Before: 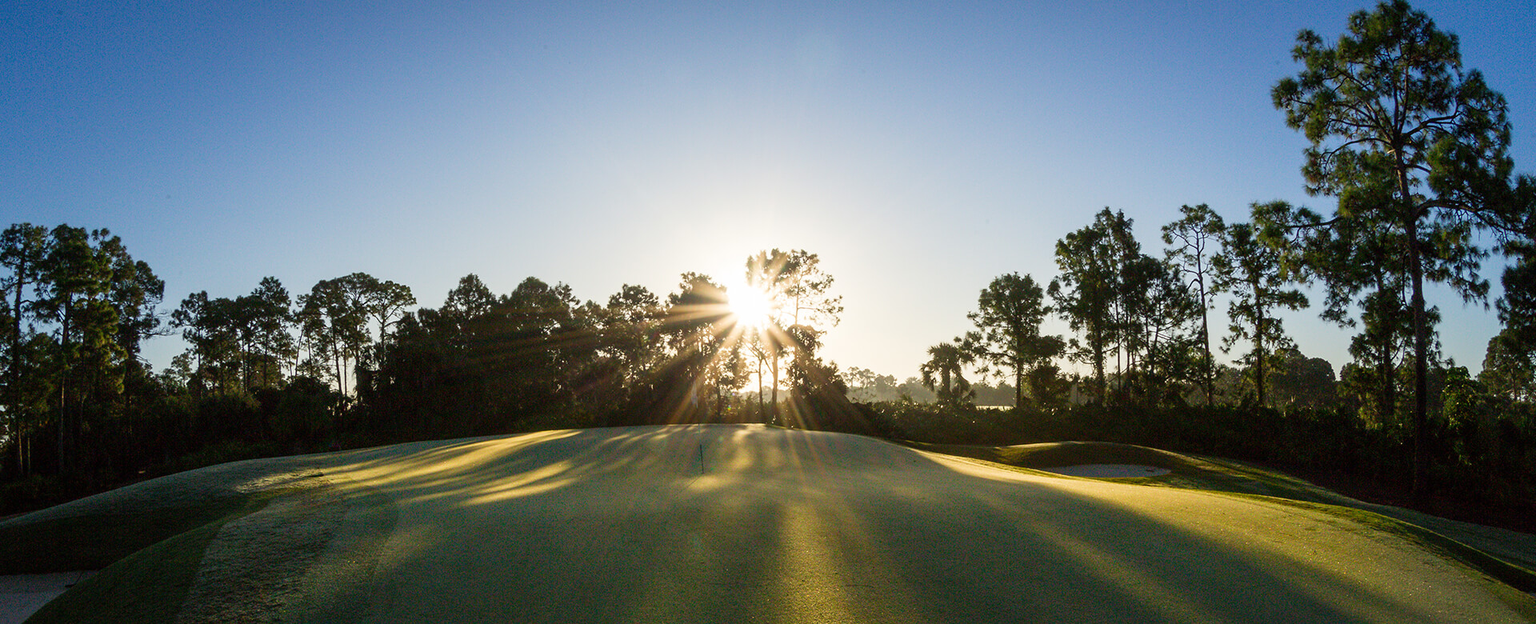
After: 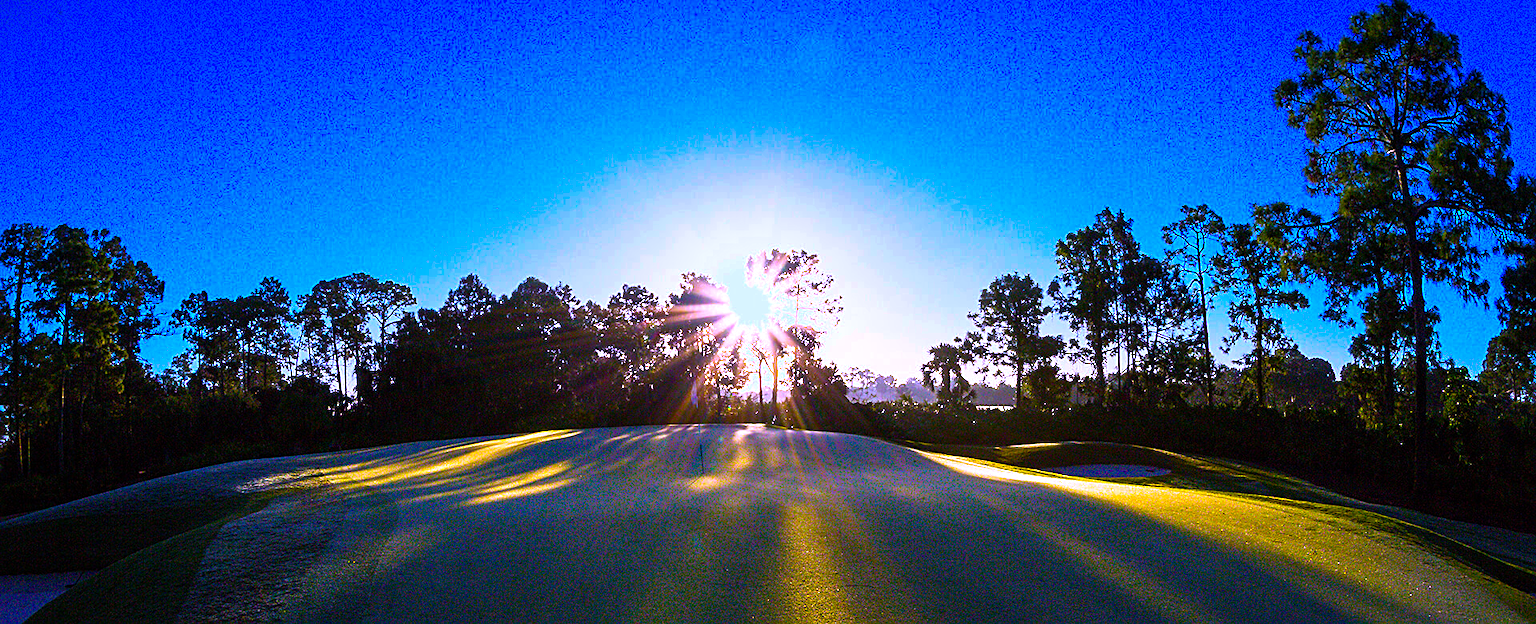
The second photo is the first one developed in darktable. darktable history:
color balance rgb: linear chroma grading › shadows -40%, linear chroma grading › highlights 40%, linear chroma grading › global chroma 45%, linear chroma grading › mid-tones -30%, perceptual saturation grading › global saturation 55%, perceptual saturation grading › highlights -50%, perceptual saturation grading › mid-tones 40%, perceptual saturation grading › shadows 30%, perceptual brilliance grading › global brilliance 20%, perceptual brilliance grading › shadows -40%, global vibrance 35%
white balance: red 0.98, blue 1.61
sharpen: on, module defaults
